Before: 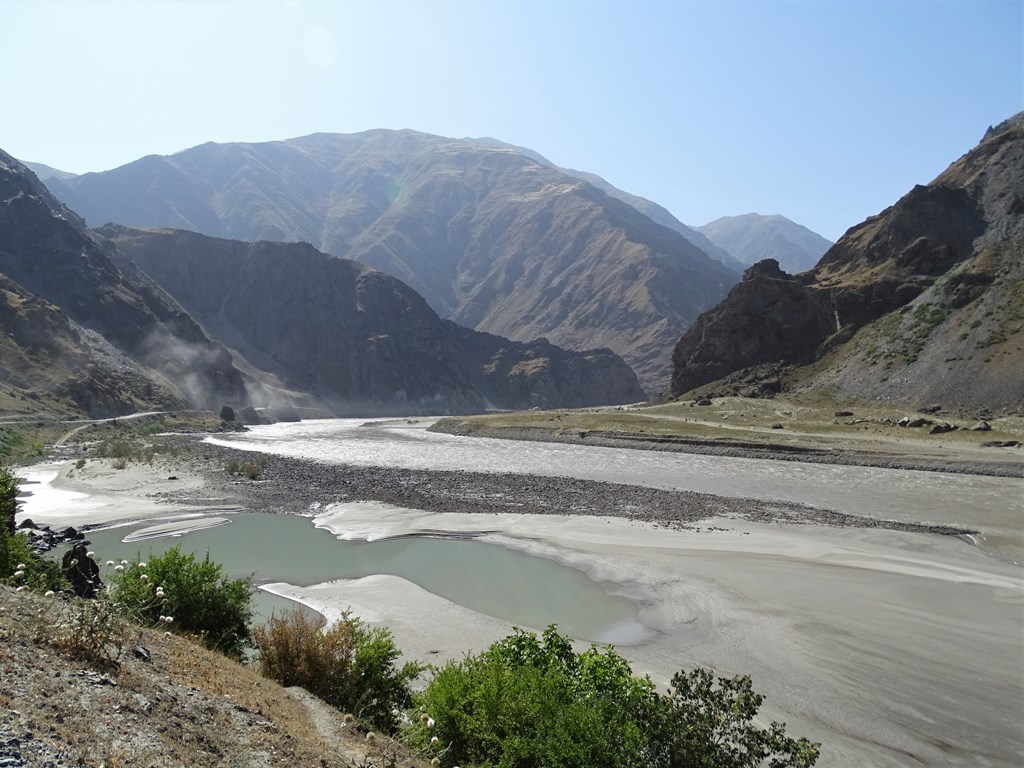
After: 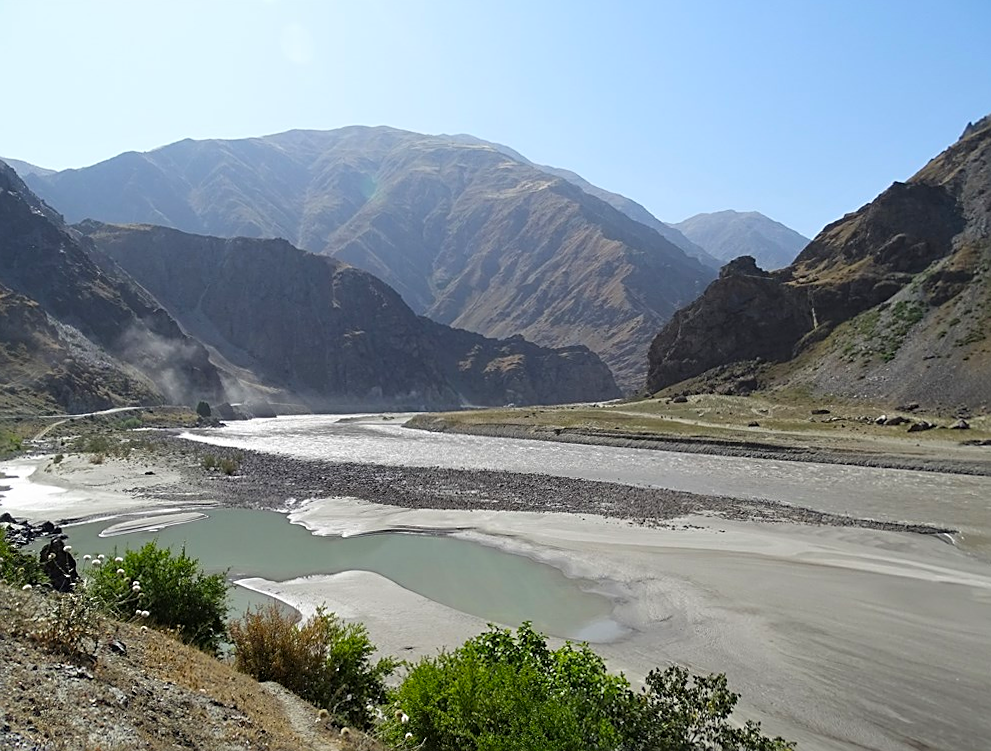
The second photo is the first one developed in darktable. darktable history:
crop and rotate: left 1.774%, right 0.633%, bottom 1.28%
color balance: output saturation 120%
rotate and perspective: rotation 0.192°, lens shift (horizontal) -0.015, crop left 0.005, crop right 0.996, crop top 0.006, crop bottom 0.99
sharpen: on, module defaults
